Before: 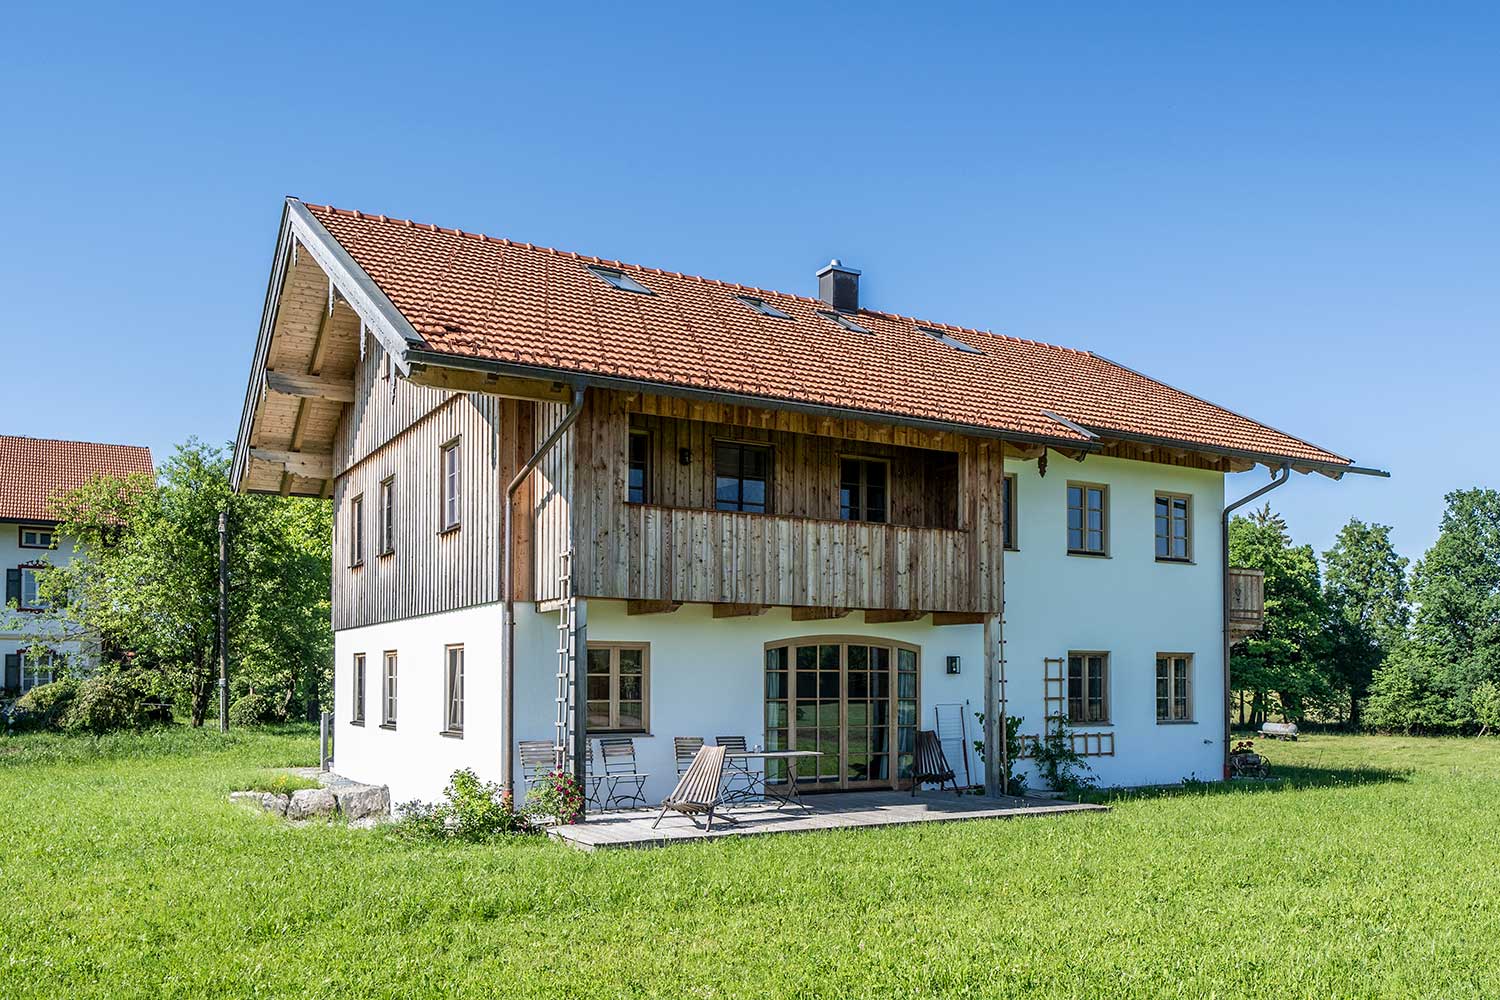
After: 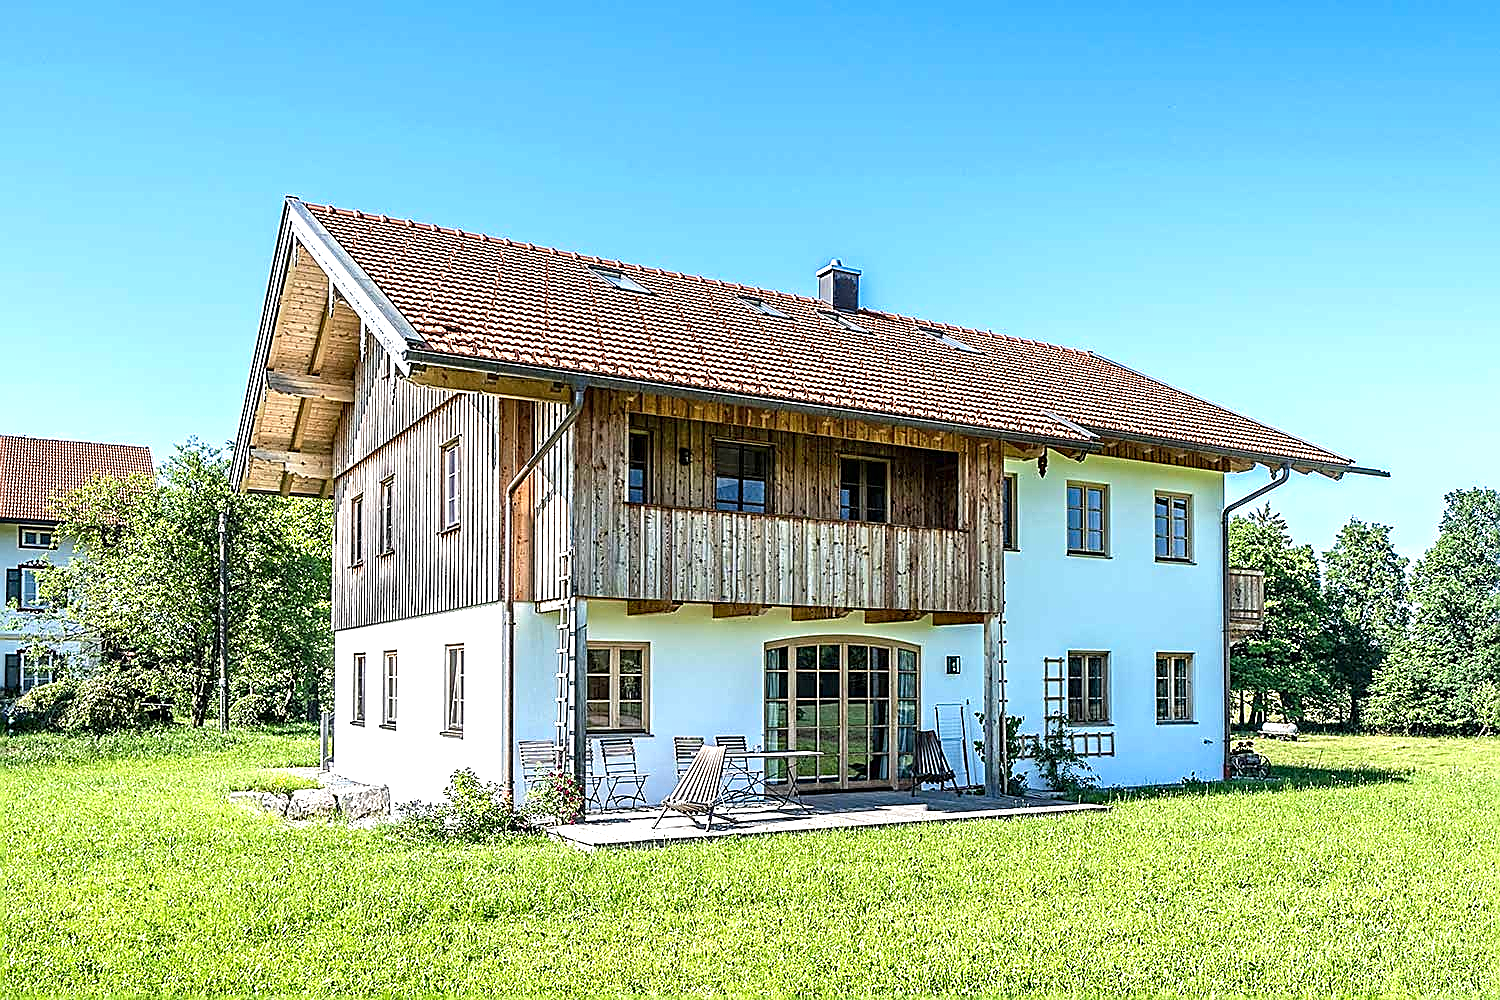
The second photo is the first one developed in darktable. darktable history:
exposure: black level correction 0, exposure 1 EV, compensate exposure bias true, compensate highlight preservation false
sharpen: radius 1.685, amount 1.294
haze removal: strength 0.25, distance 0.25, compatibility mode true, adaptive false
